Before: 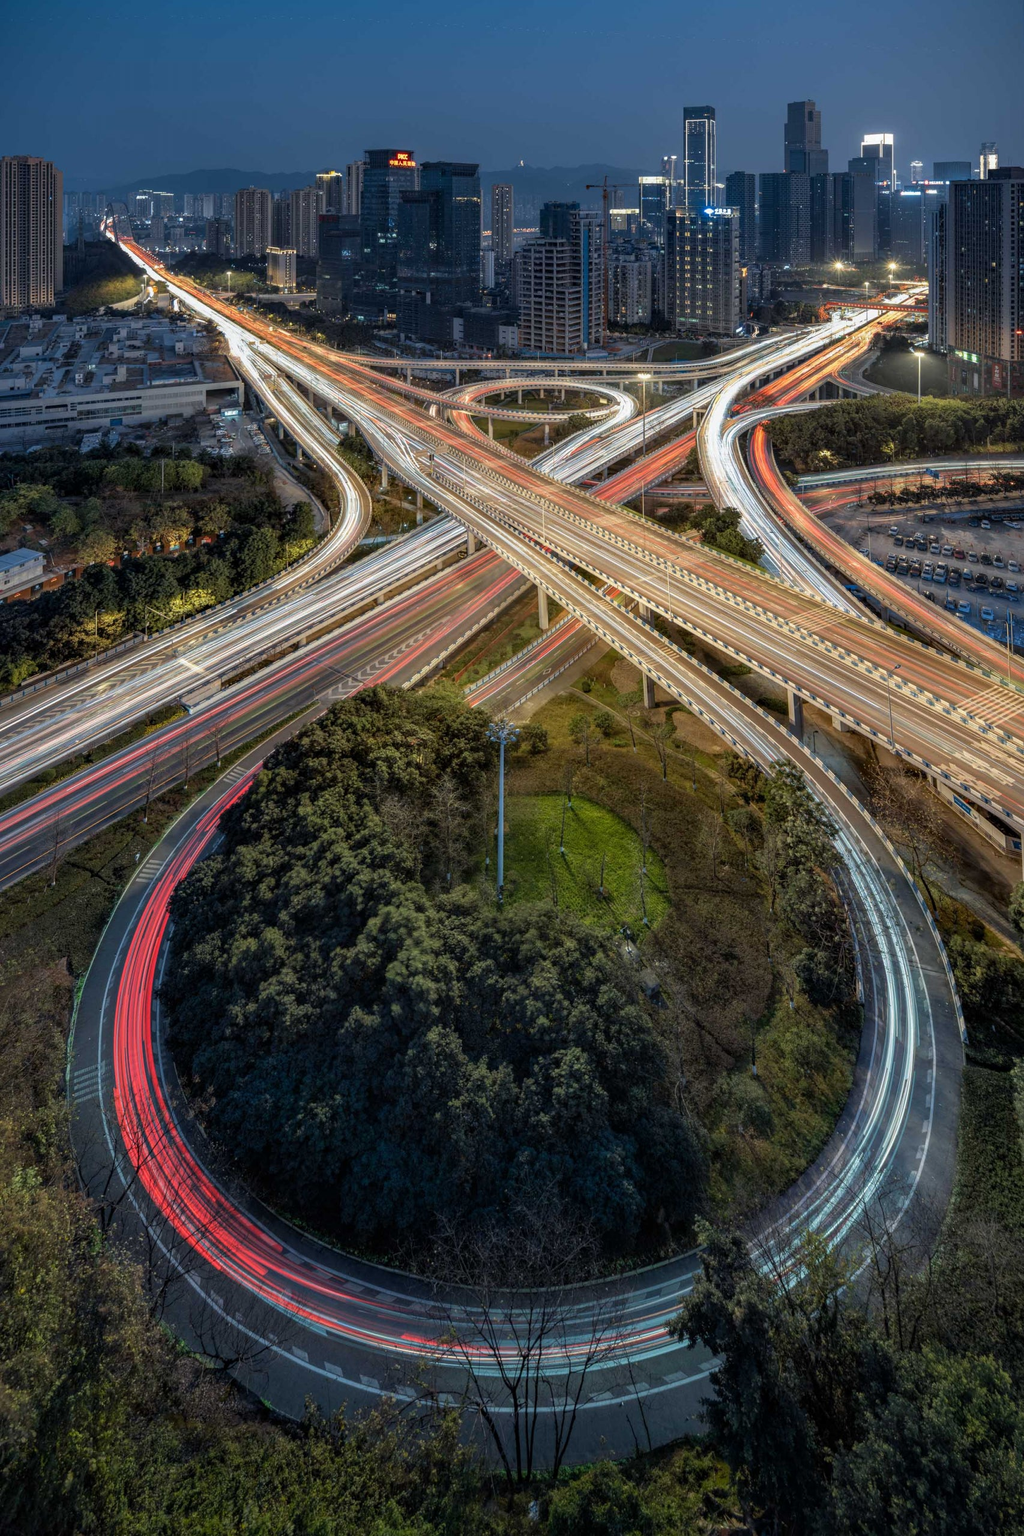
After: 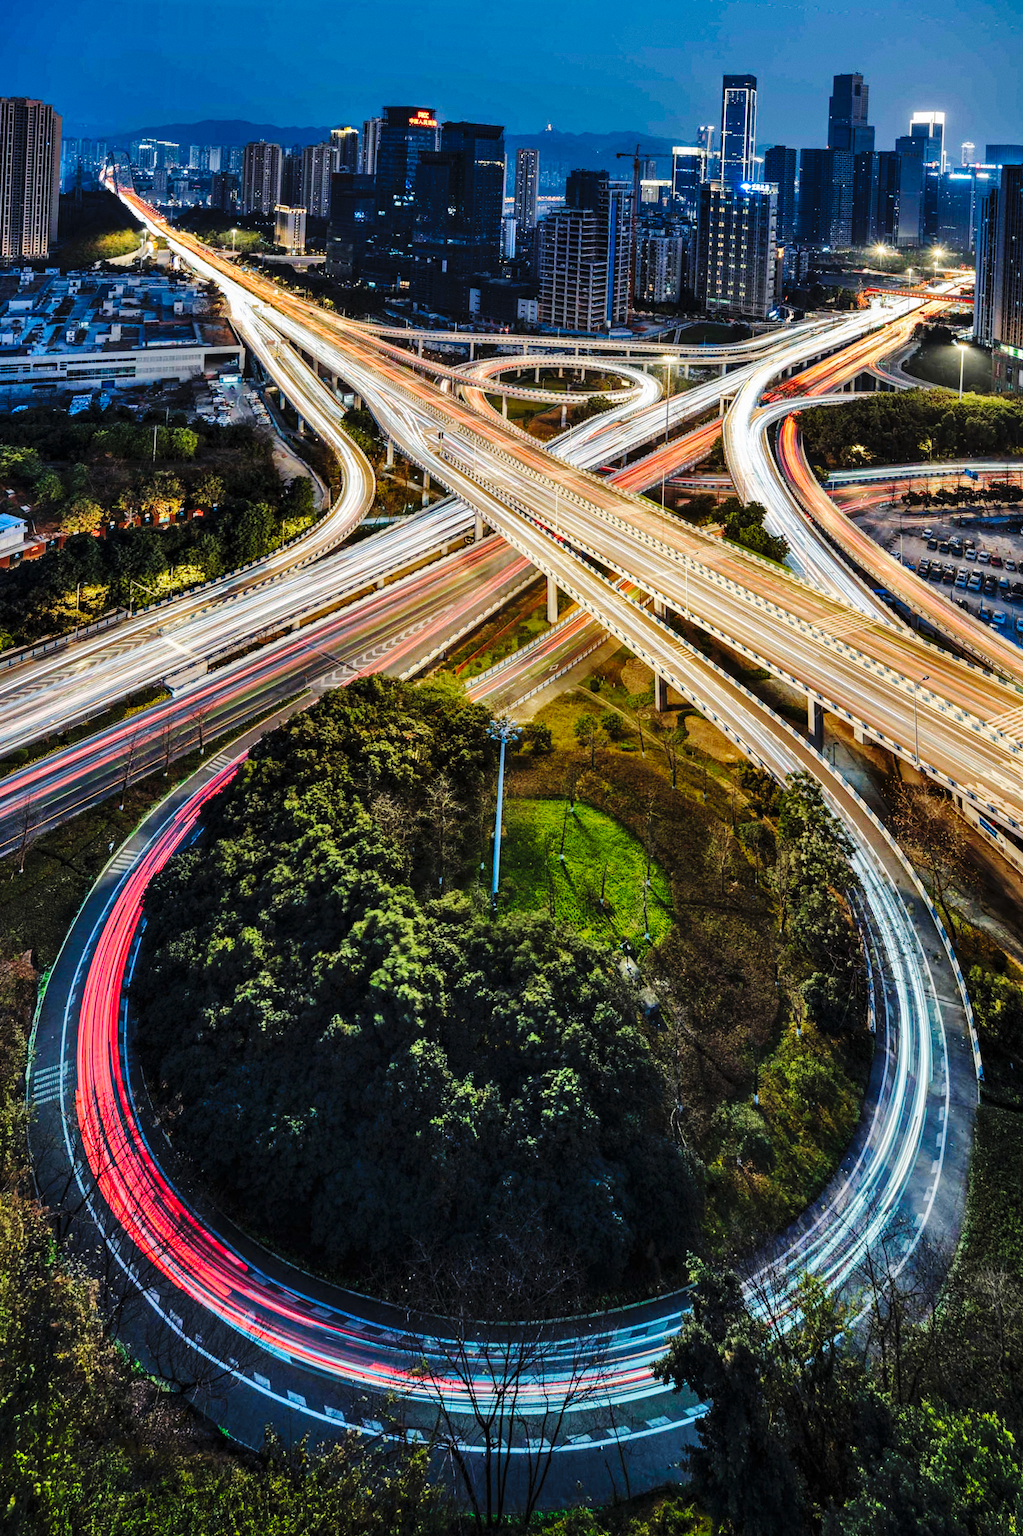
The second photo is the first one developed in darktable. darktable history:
base curve: curves: ch0 [(0, 0) (0.028, 0.03) (0.121, 0.232) (0.46, 0.748) (0.859, 0.968) (1, 1)], preserve colors none
shadows and highlights: low approximation 0.01, soften with gaussian
tone curve: curves: ch0 [(0, 0) (0.003, 0.003) (0.011, 0.009) (0.025, 0.018) (0.044, 0.028) (0.069, 0.038) (0.1, 0.049) (0.136, 0.062) (0.177, 0.089) (0.224, 0.123) (0.277, 0.165) (0.335, 0.223) (0.399, 0.293) (0.468, 0.385) (0.543, 0.497) (0.623, 0.613) (0.709, 0.716) (0.801, 0.802) (0.898, 0.887) (1, 1)], preserve colors none
grain: coarseness 0.09 ISO, strength 10%
crop and rotate: angle -2.38°
